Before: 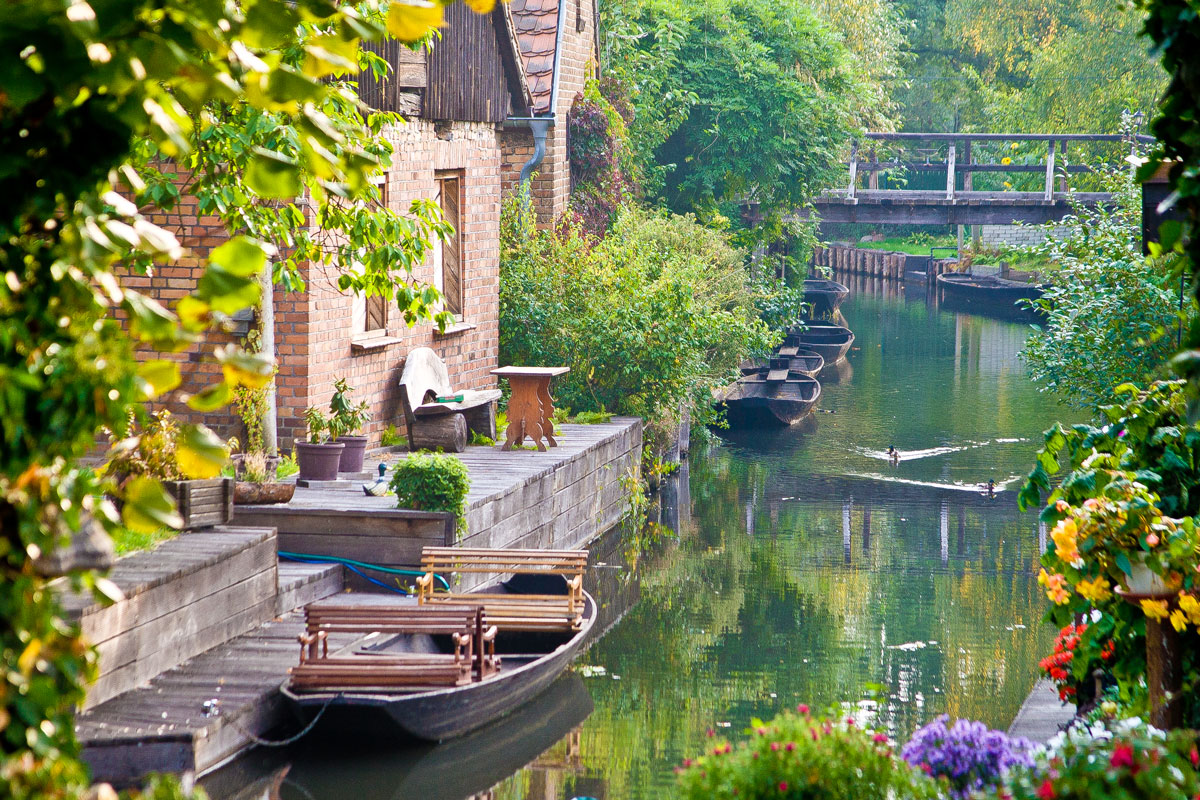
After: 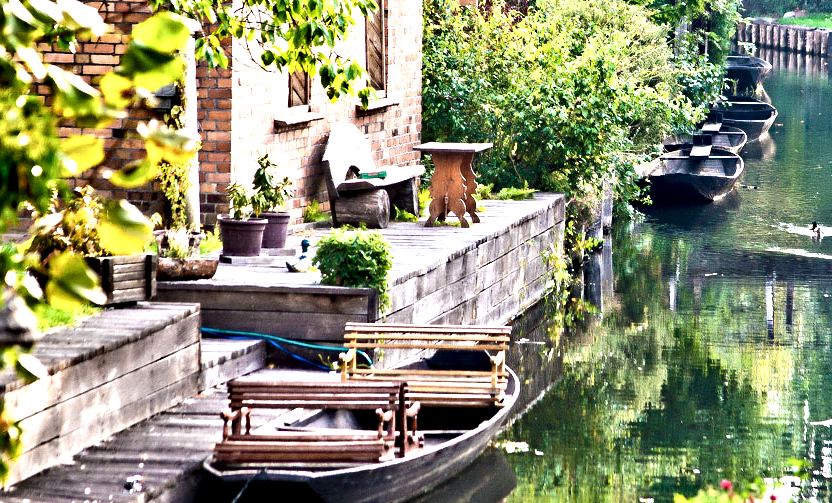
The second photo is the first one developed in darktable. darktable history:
contrast equalizer: octaves 7, y [[0.783, 0.666, 0.575, 0.77, 0.556, 0.501], [0.5 ×6], [0.5 ×6], [0, 0.02, 0.272, 0.399, 0.062, 0], [0 ×6]]
crop: left 6.478%, top 28.069%, right 24.137%, bottom 9.02%
tone equalizer: -8 EV -0.781 EV, -7 EV -0.683 EV, -6 EV -0.596 EV, -5 EV -0.384 EV, -3 EV 0.4 EV, -2 EV 0.6 EV, -1 EV 0.684 EV, +0 EV 0.727 EV, edges refinement/feathering 500, mask exposure compensation -1.57 EV, preserve details no
